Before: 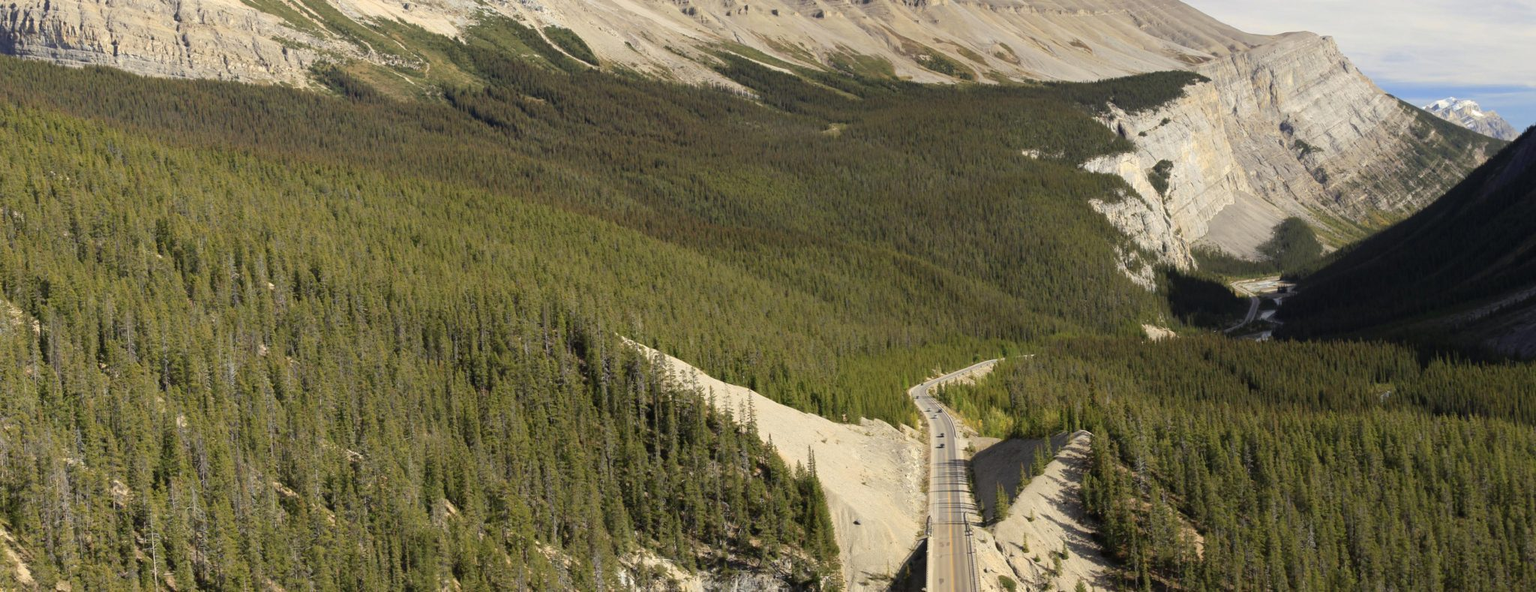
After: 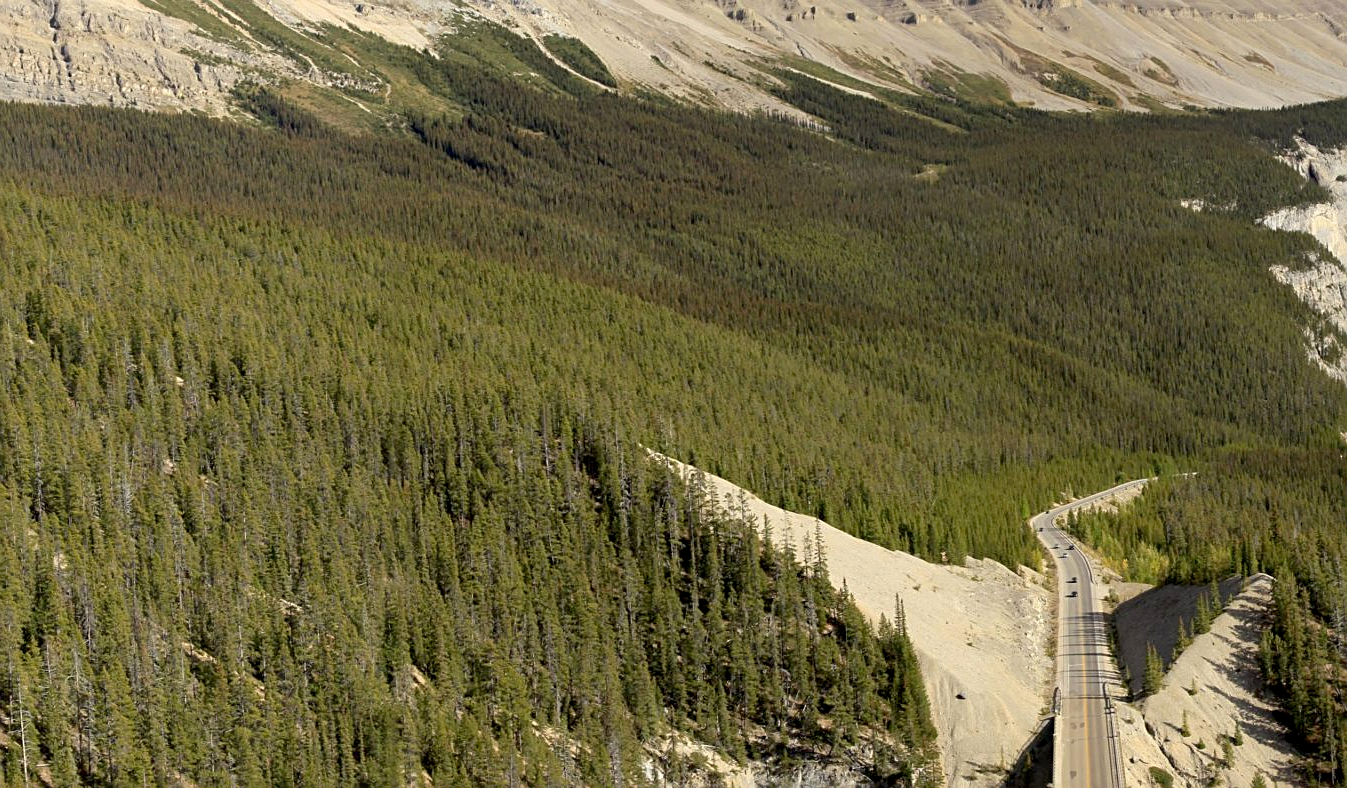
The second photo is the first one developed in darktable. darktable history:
exposure: black level correction 0.009, exposure 0.016 EV, compensate exposure bias true, compensate highlight preservation false
crop and rotate: left 8.888%, right 25.293%
sharpen: on, module defaults
